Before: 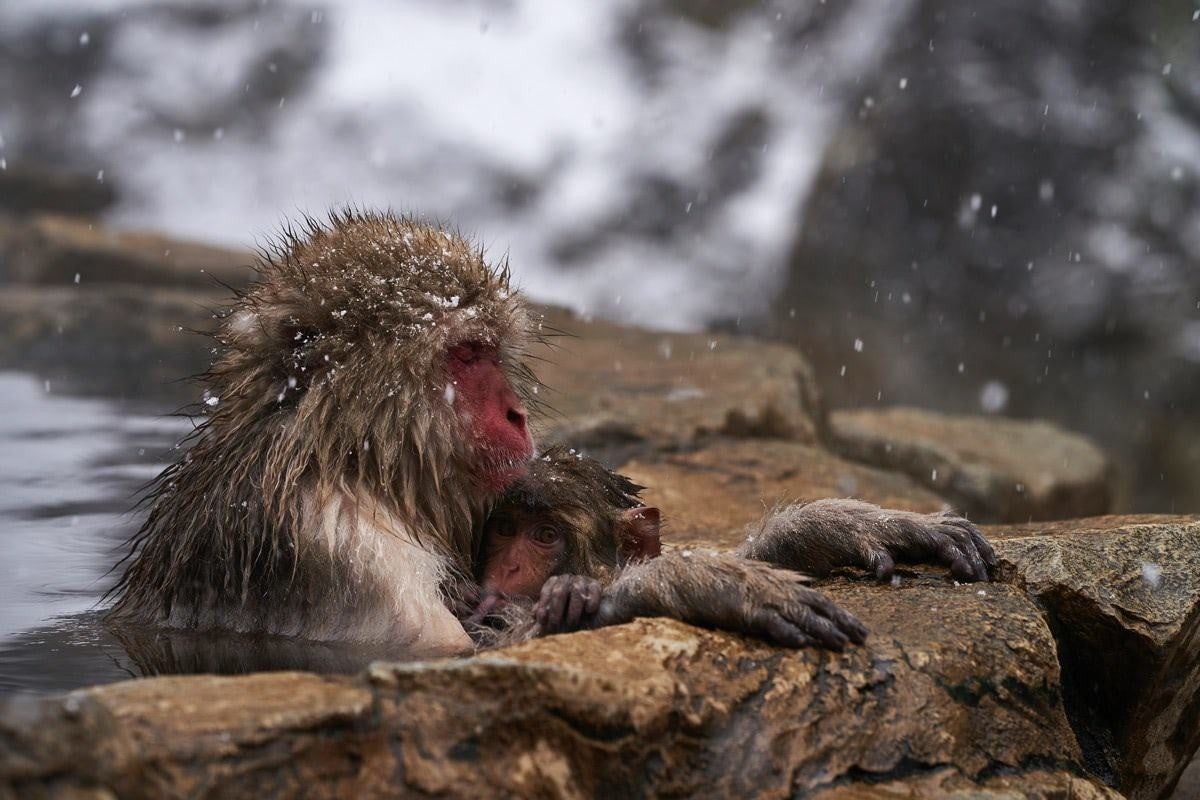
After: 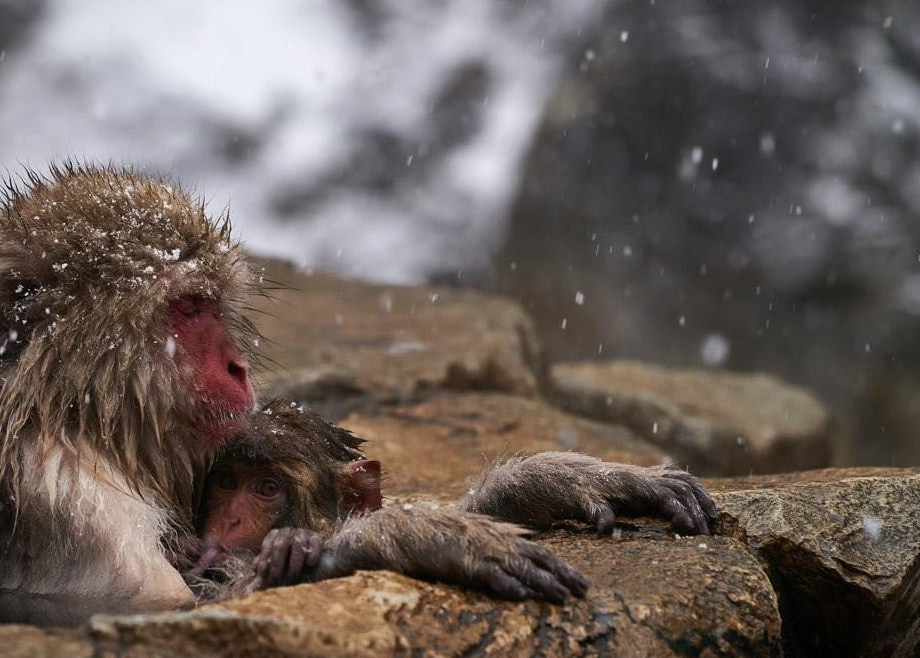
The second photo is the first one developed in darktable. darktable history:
crop: left 23.263%, top 5.891%, bottom 11.853%
vignetting: fall-off start 97.13%, brightness -0.459, saturation -0.307, width/height ratio 1.182, unbound false
